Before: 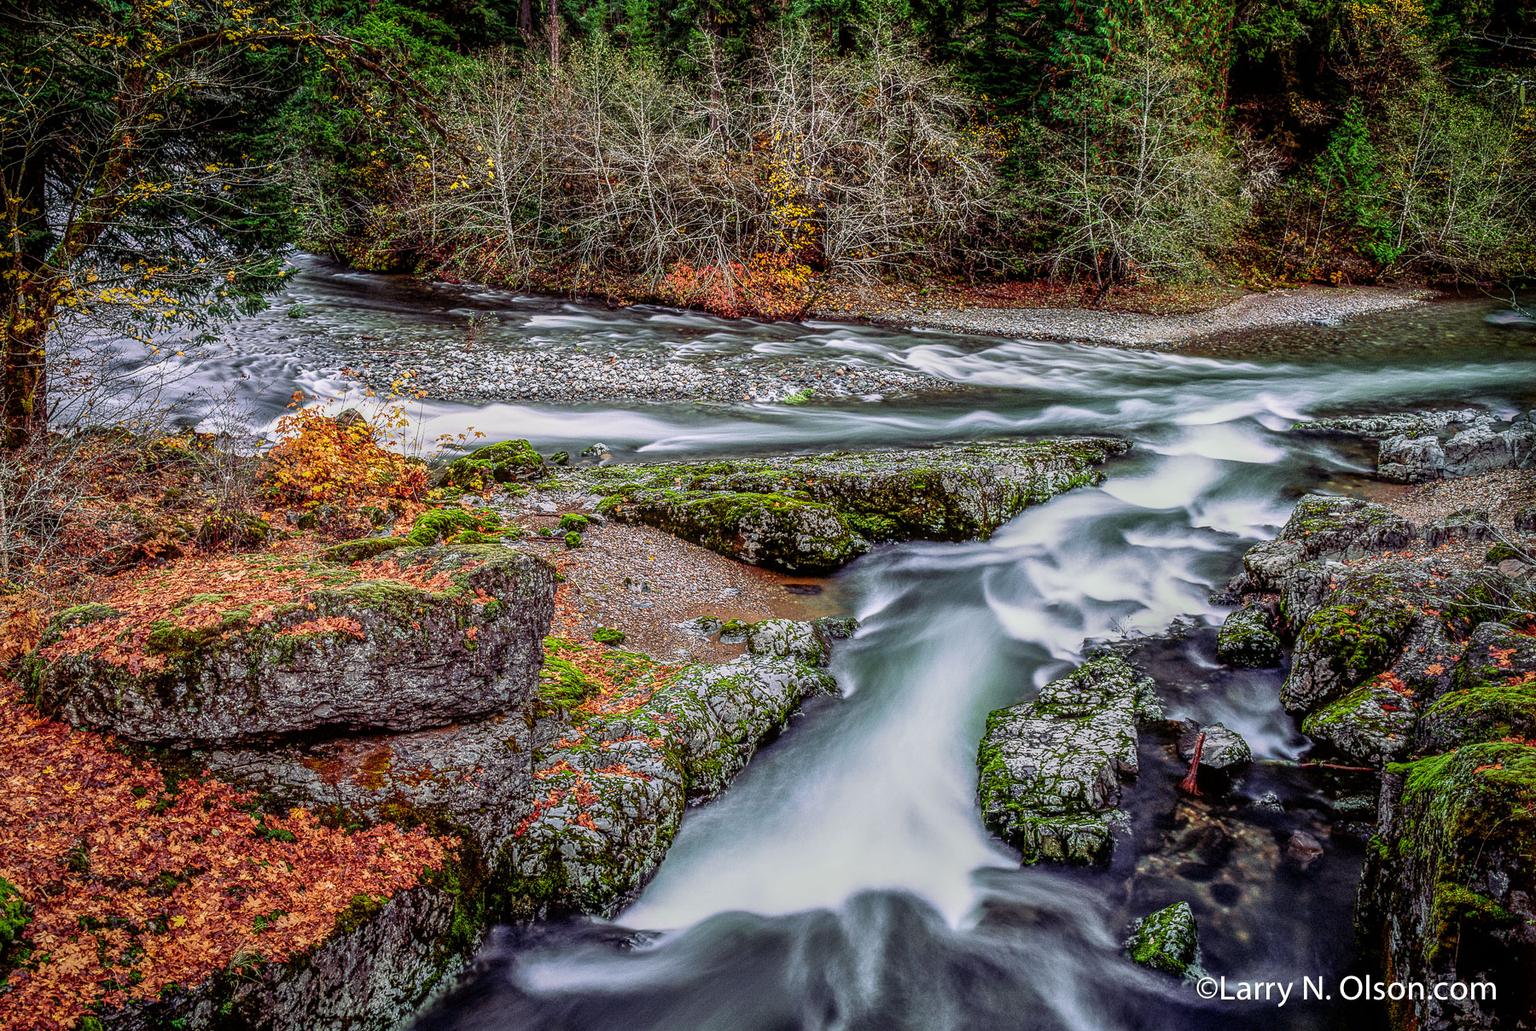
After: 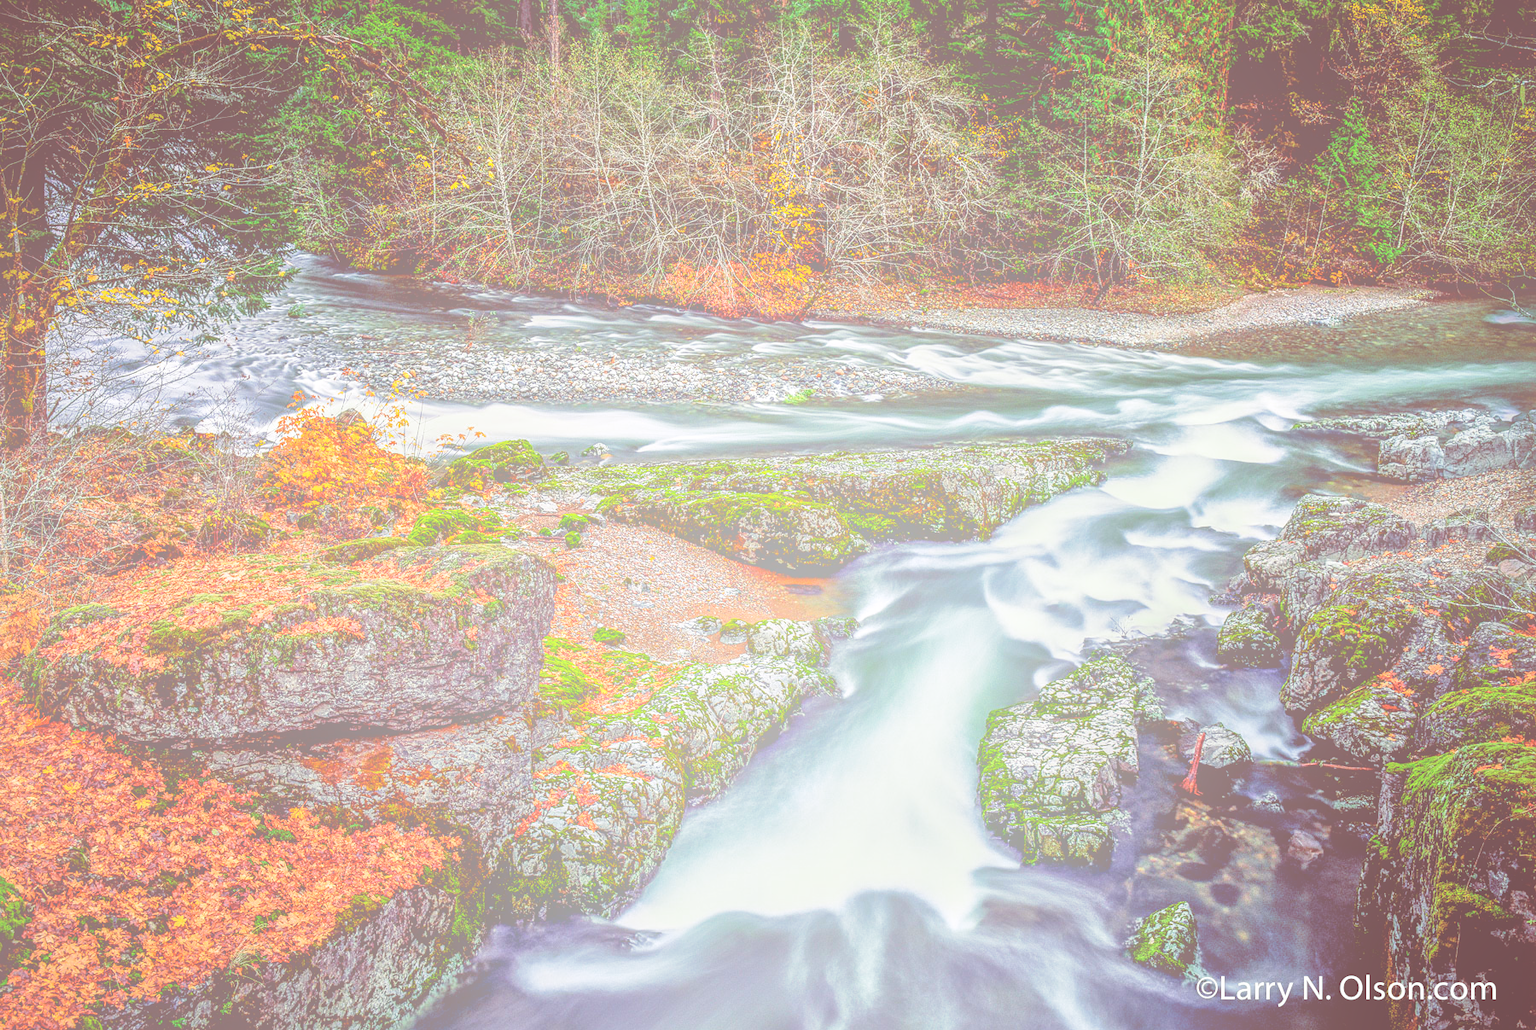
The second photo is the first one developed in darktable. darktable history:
split-toning: on, module defaults
local contrast: mode bilateral grid, contrast 25, coarseness 60, detail 151%, midtone range 0.2
bloom: size 70%, threshold 25%, strength 70%
